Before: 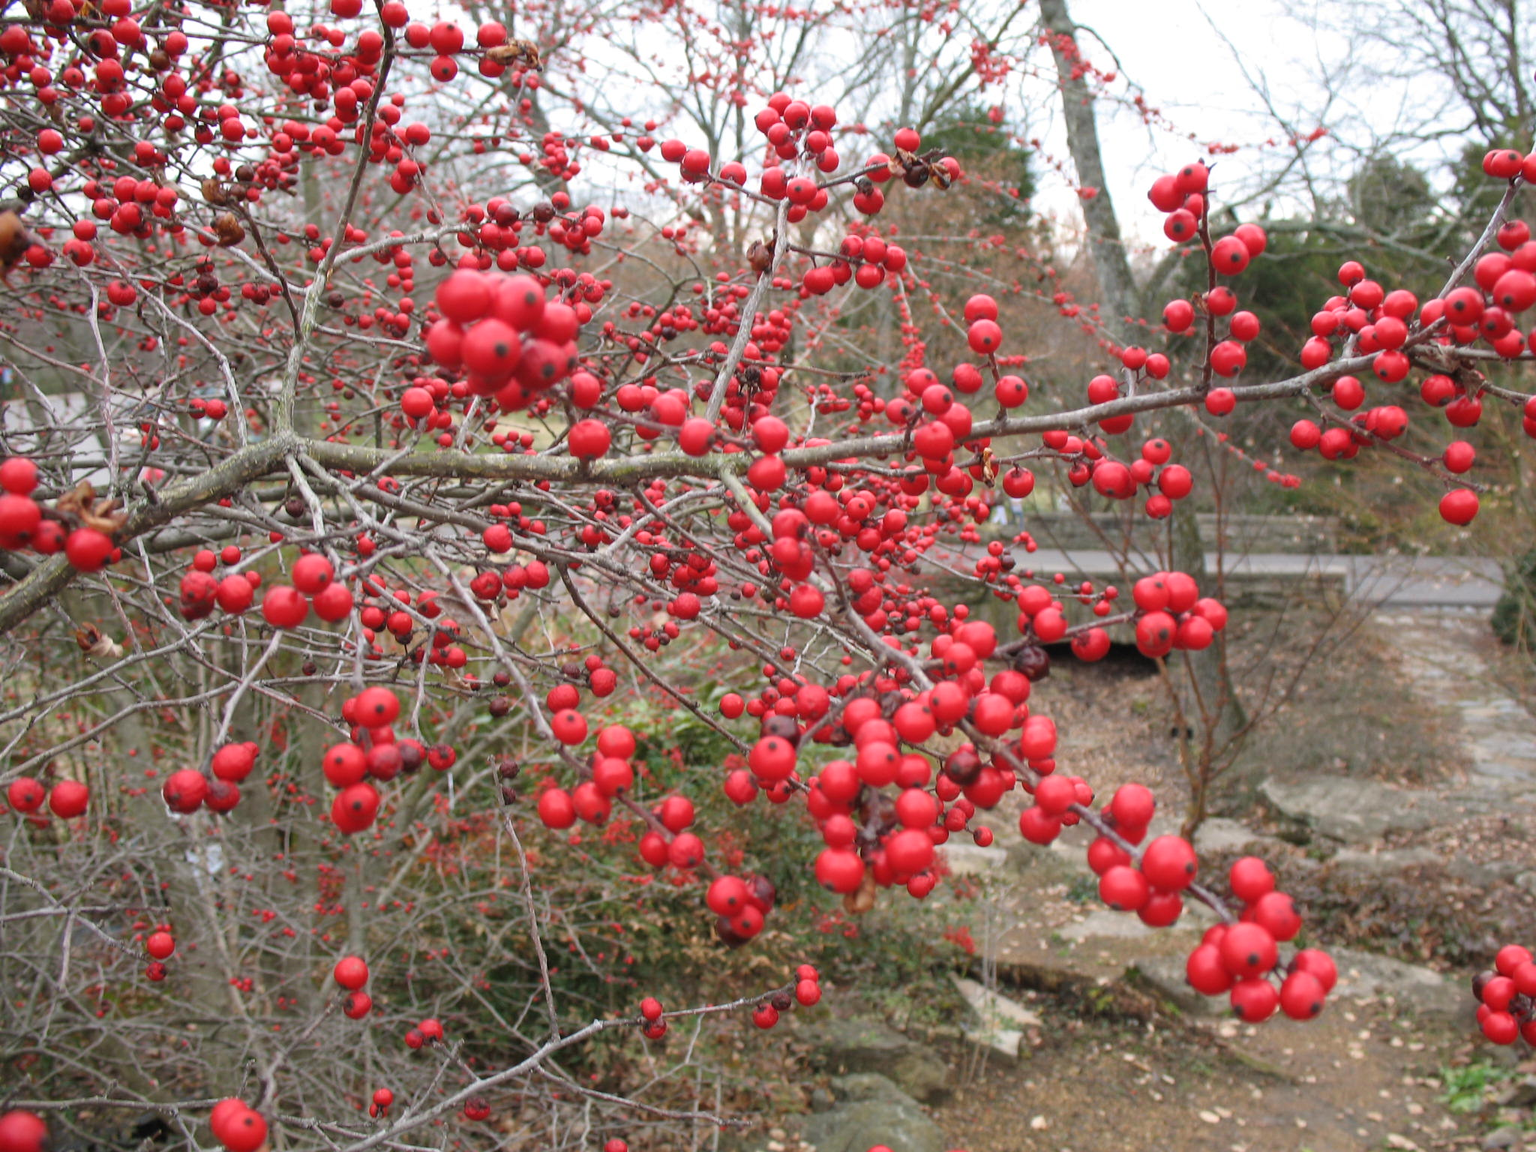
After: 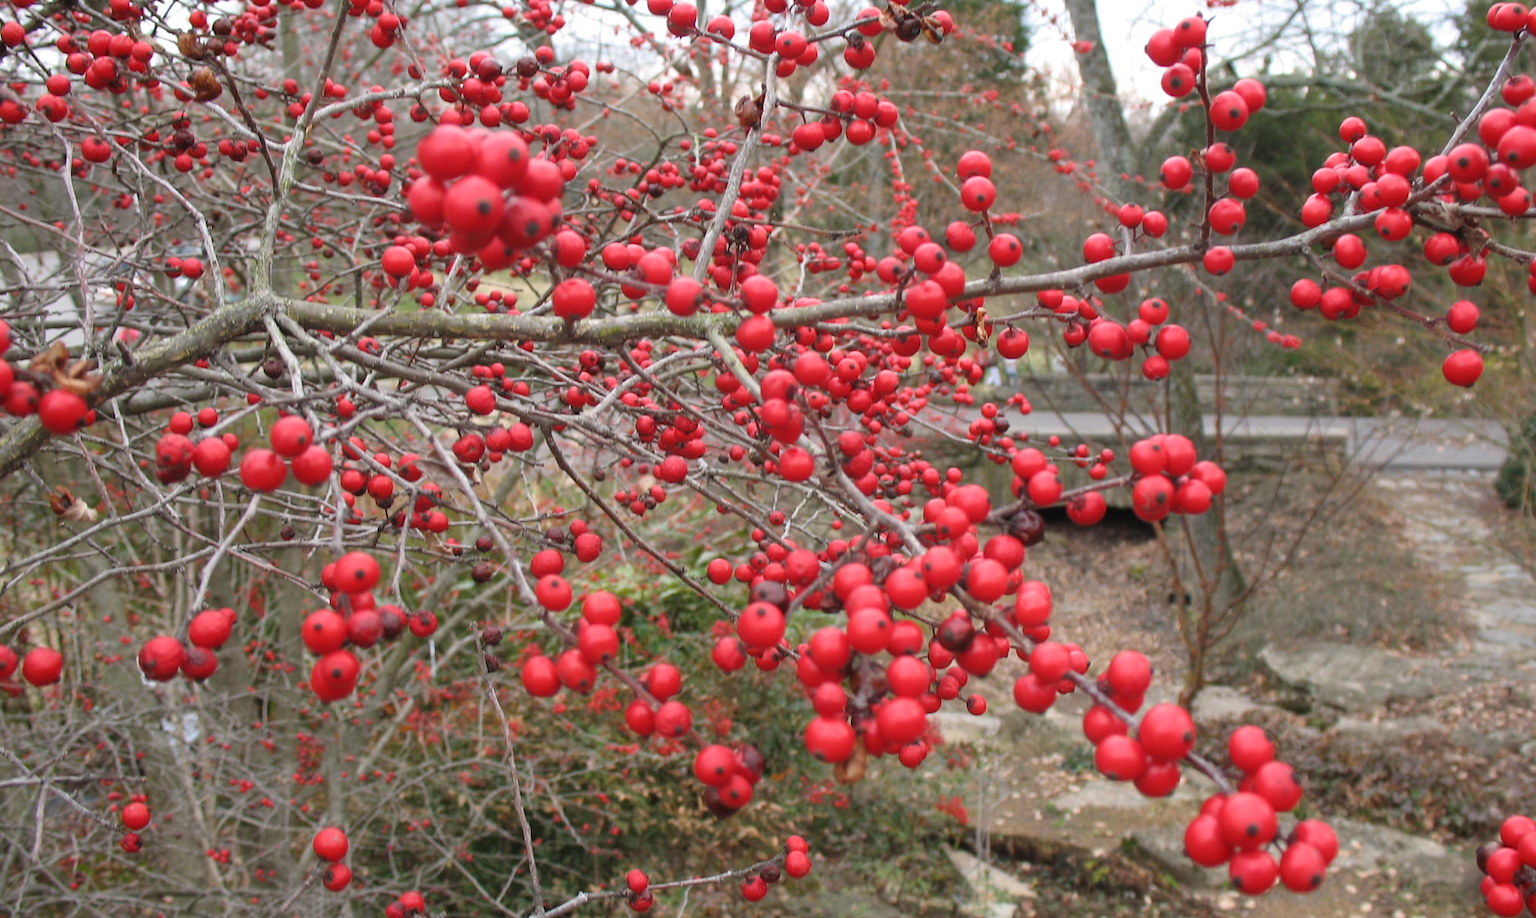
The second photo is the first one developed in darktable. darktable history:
crop and rotate: left 1.821%, top 12.763%, right 0.294%, bottom 9.118%
